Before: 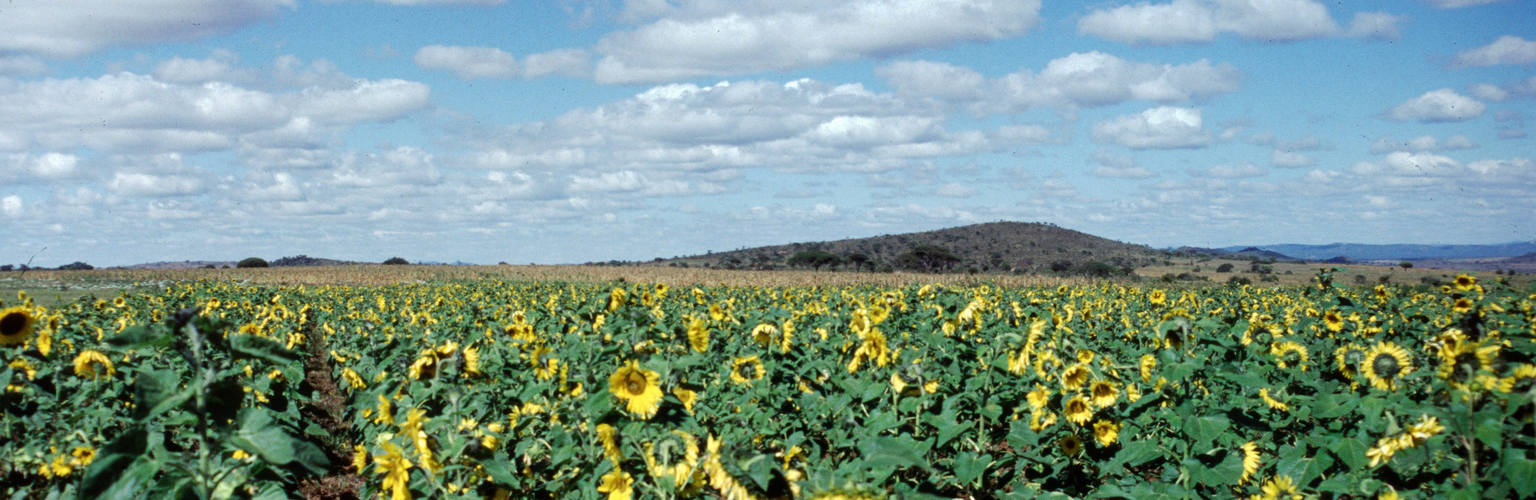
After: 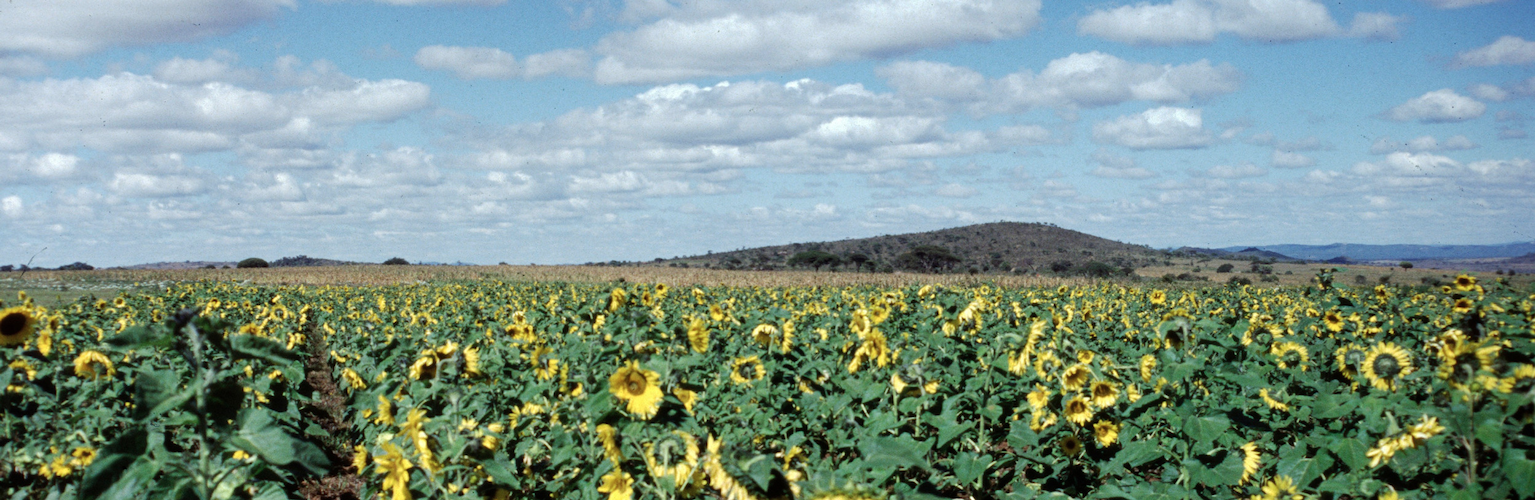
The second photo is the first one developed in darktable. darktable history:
contrast brightness saturation: saturation -0.1
